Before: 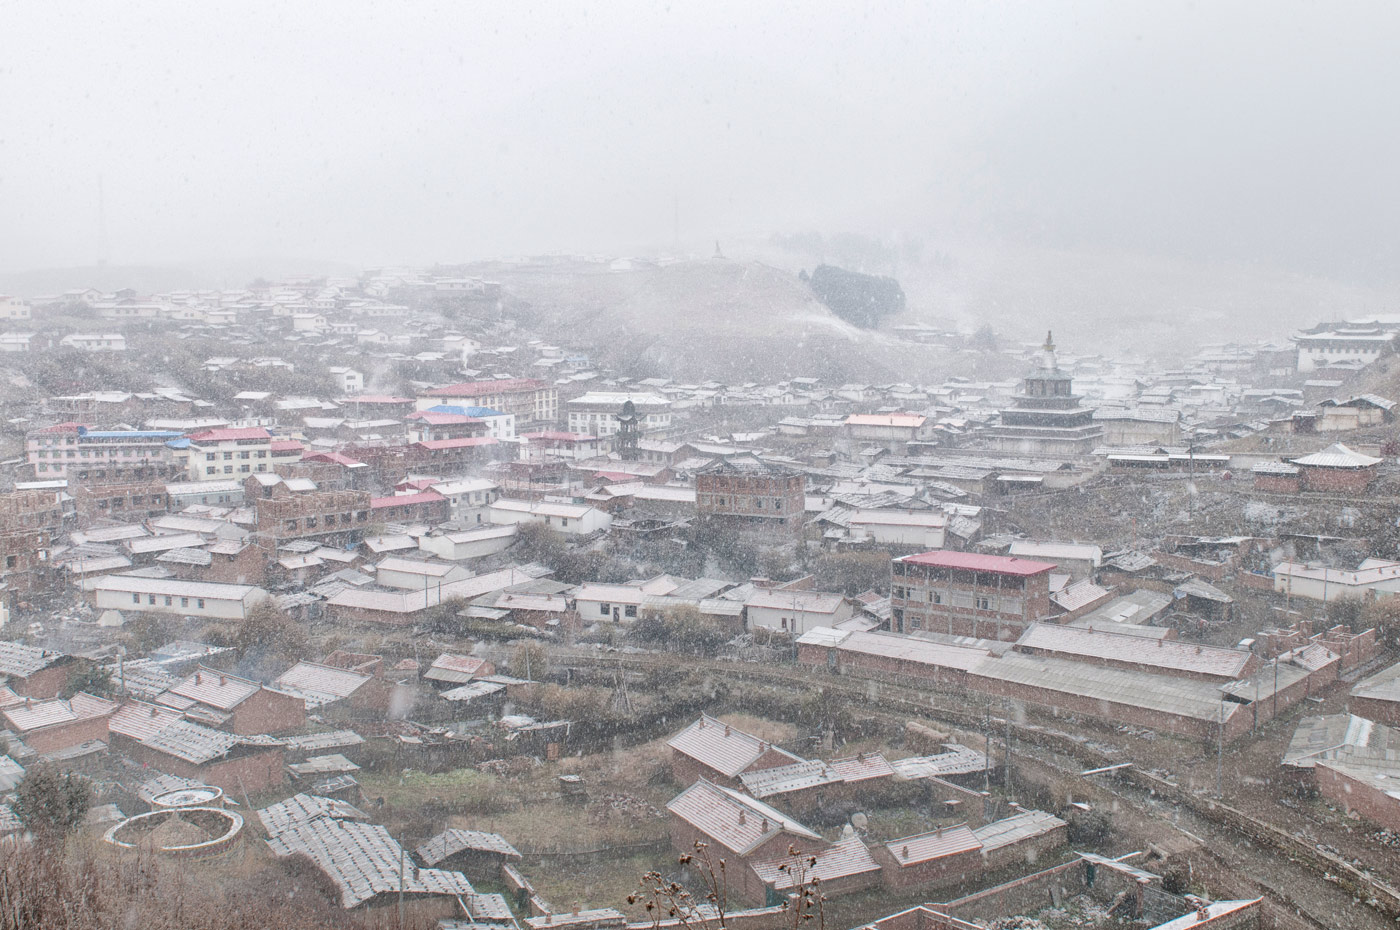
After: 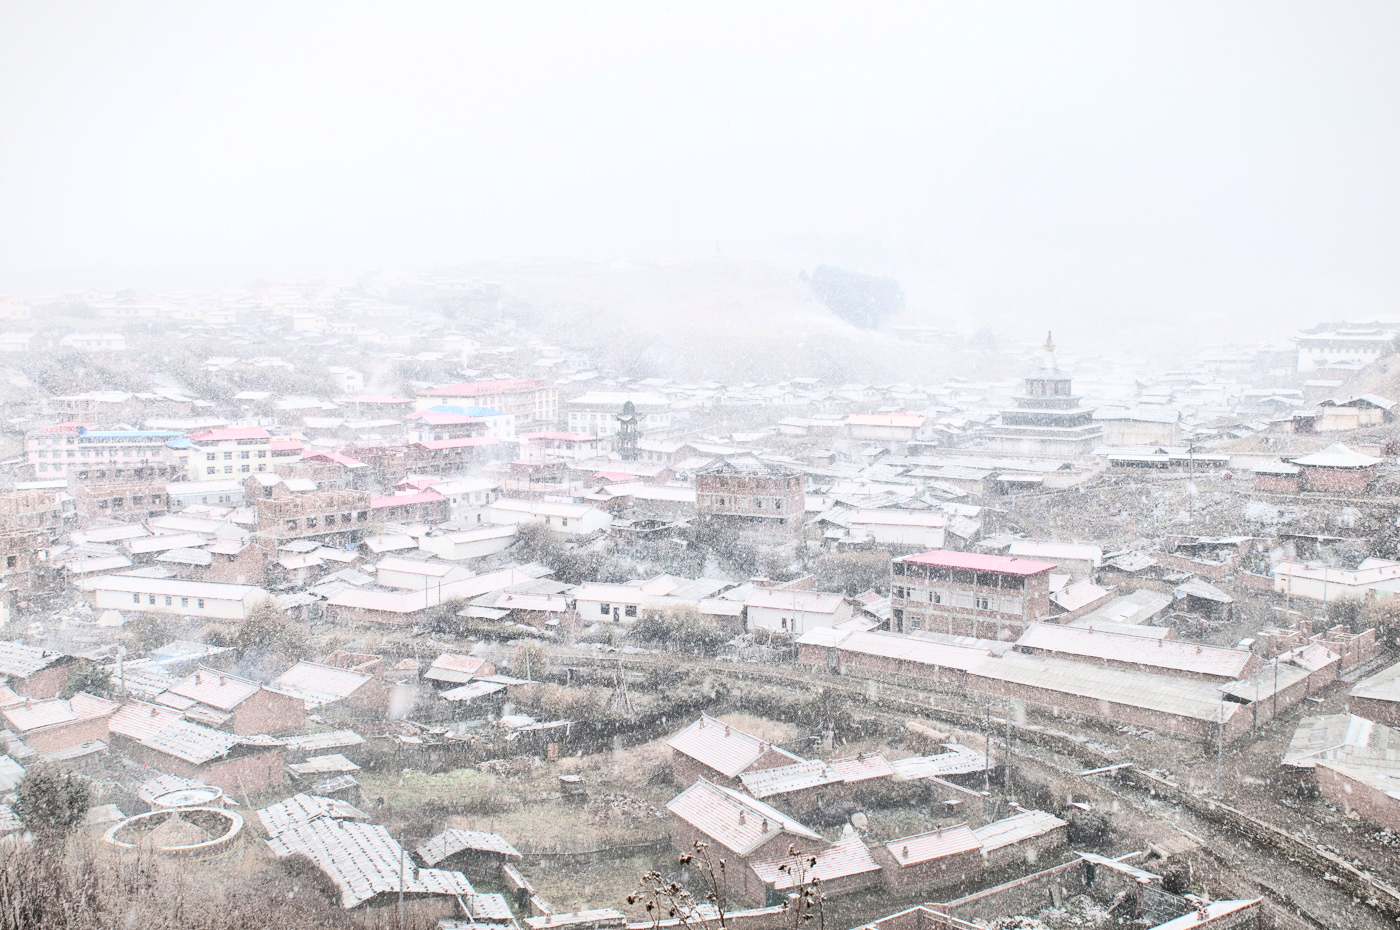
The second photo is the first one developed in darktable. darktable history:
contrast brightness saturation: contrast 0.39, brightness 0.53
vignetting: fall-off start 85%, fall-off radius 80%, brightness -0.182, saturation -0.3, width/height ratio 1.219, dithering 8-bit output, unbound false
levels: levels [0.116, 0.574, 1]
